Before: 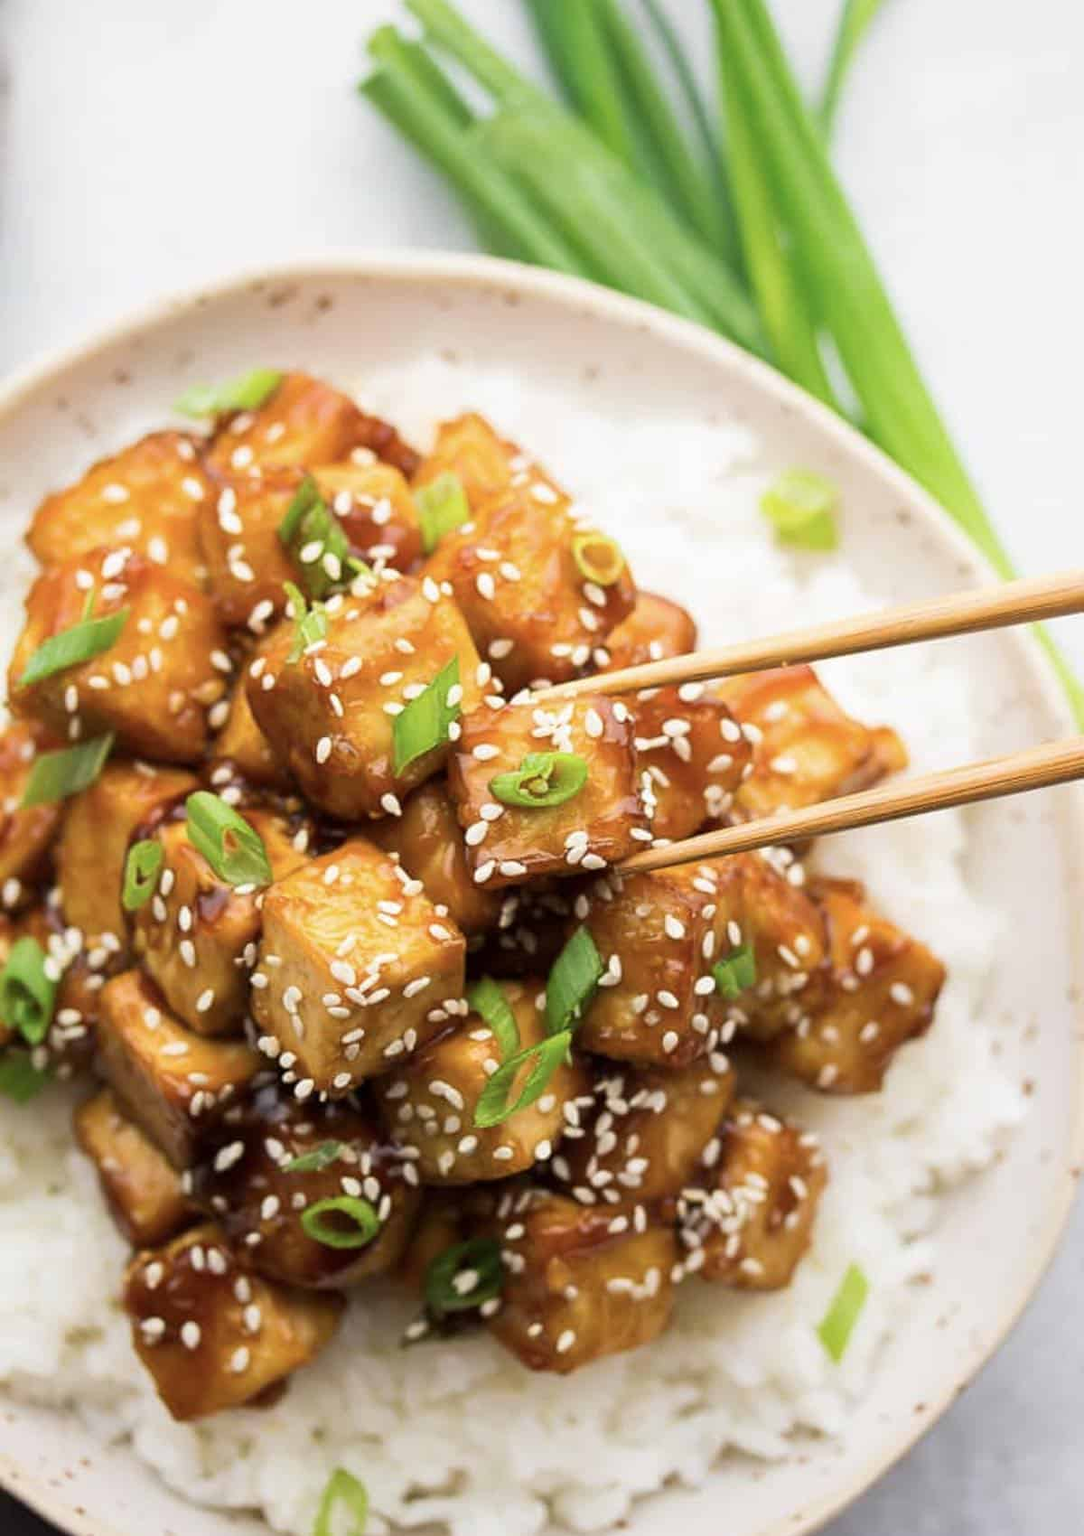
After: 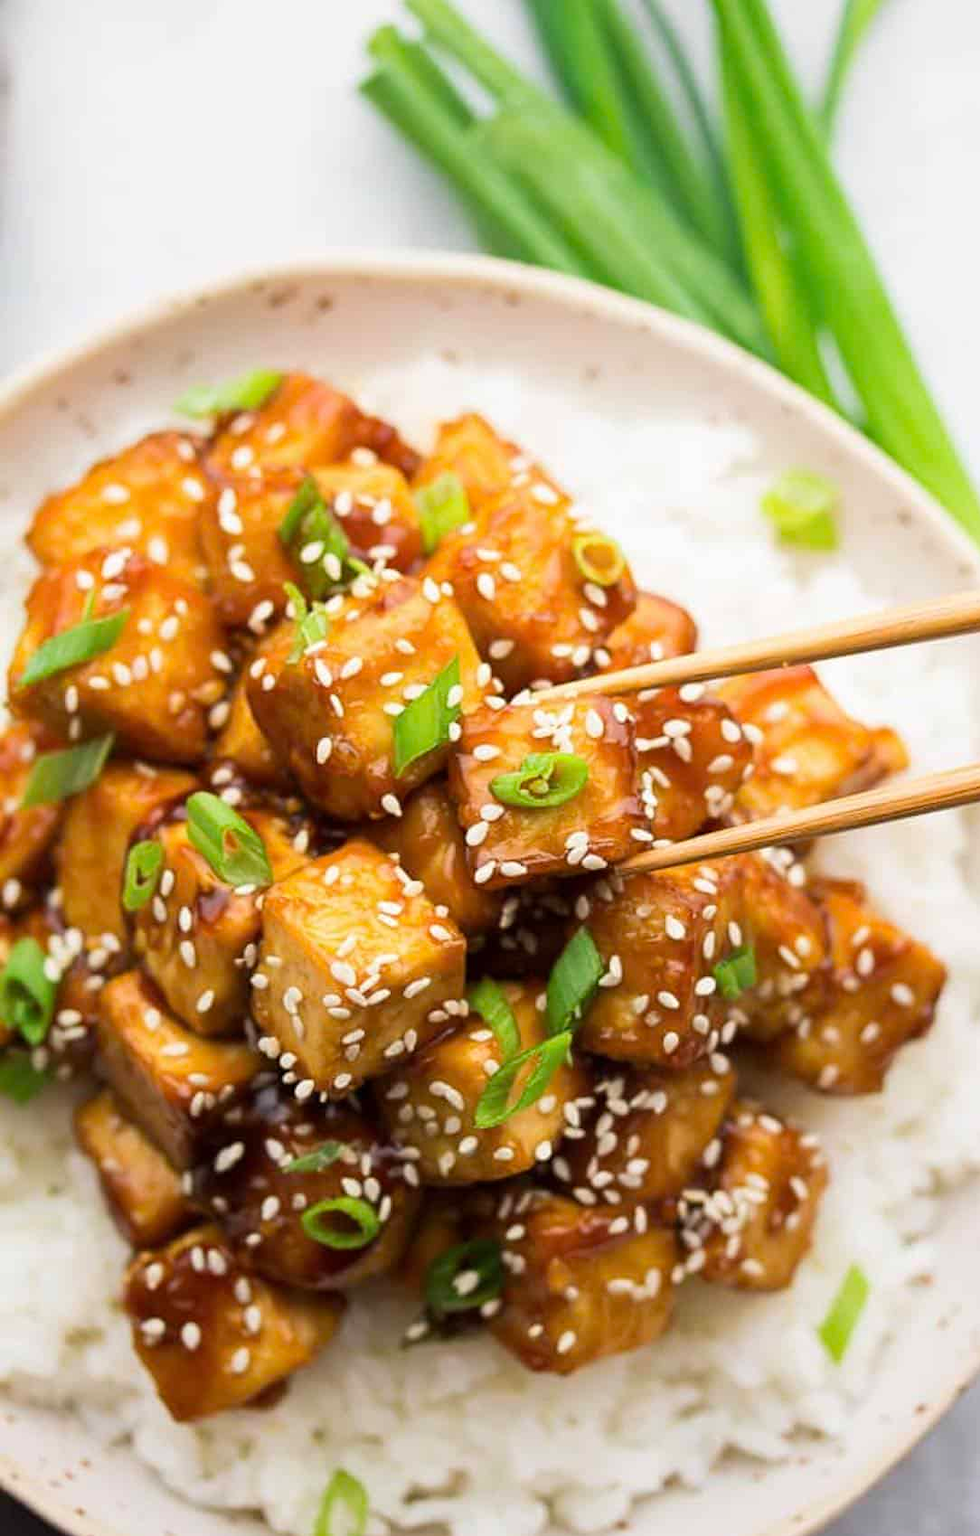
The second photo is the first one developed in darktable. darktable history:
crop: right 9.503%, bottom 0.037%
